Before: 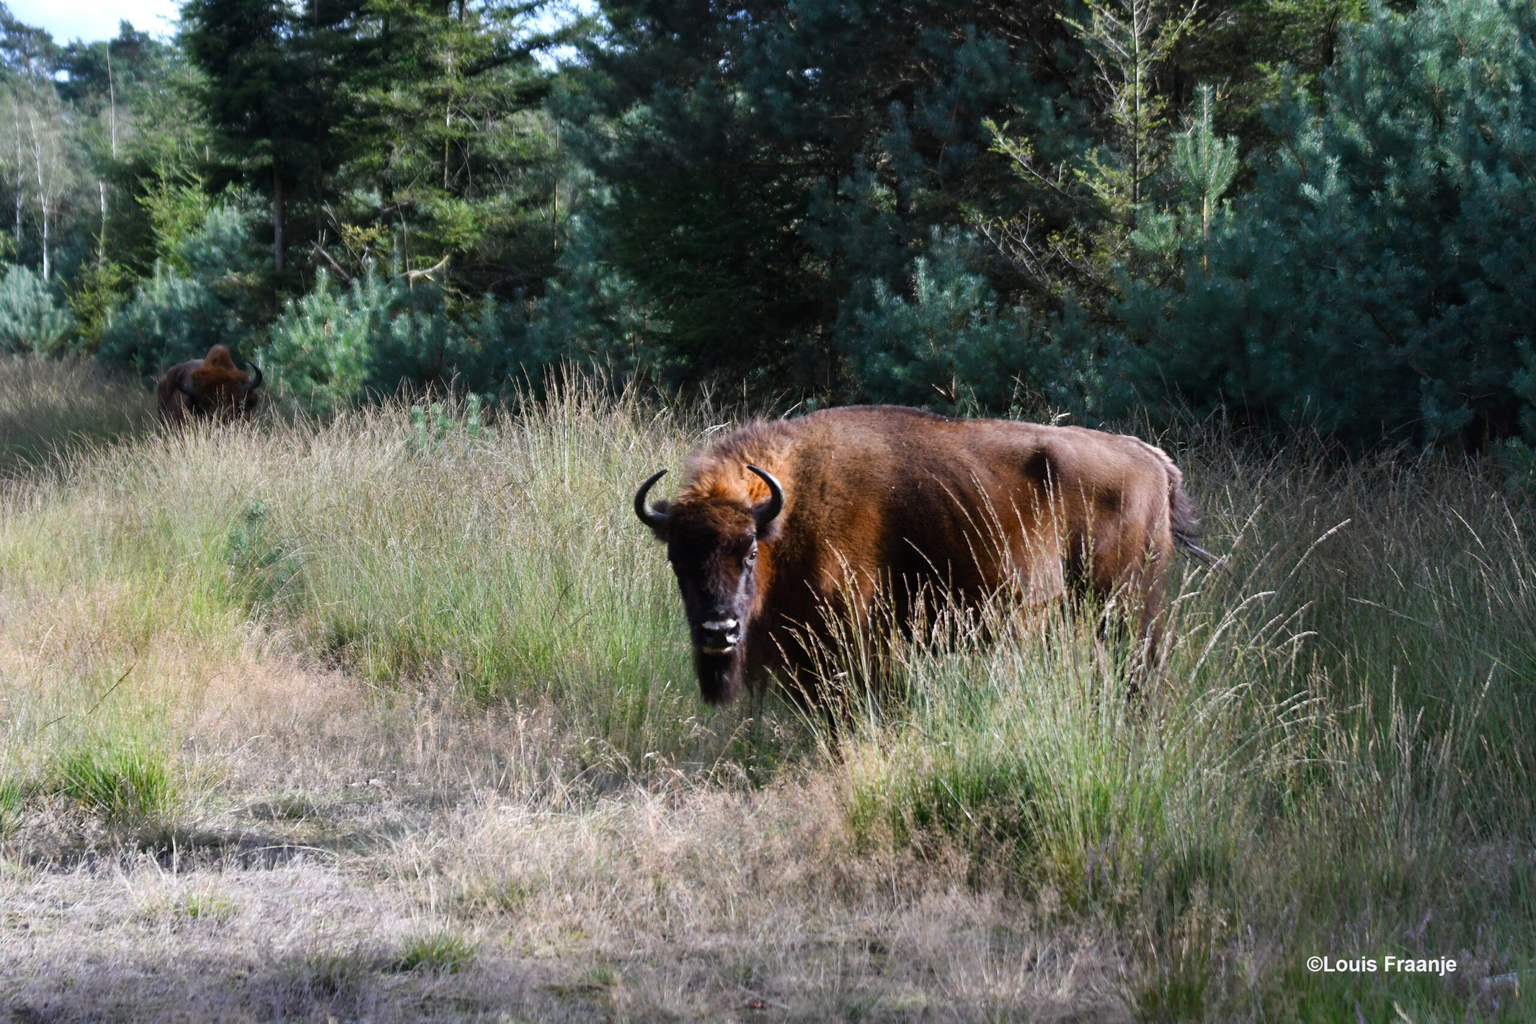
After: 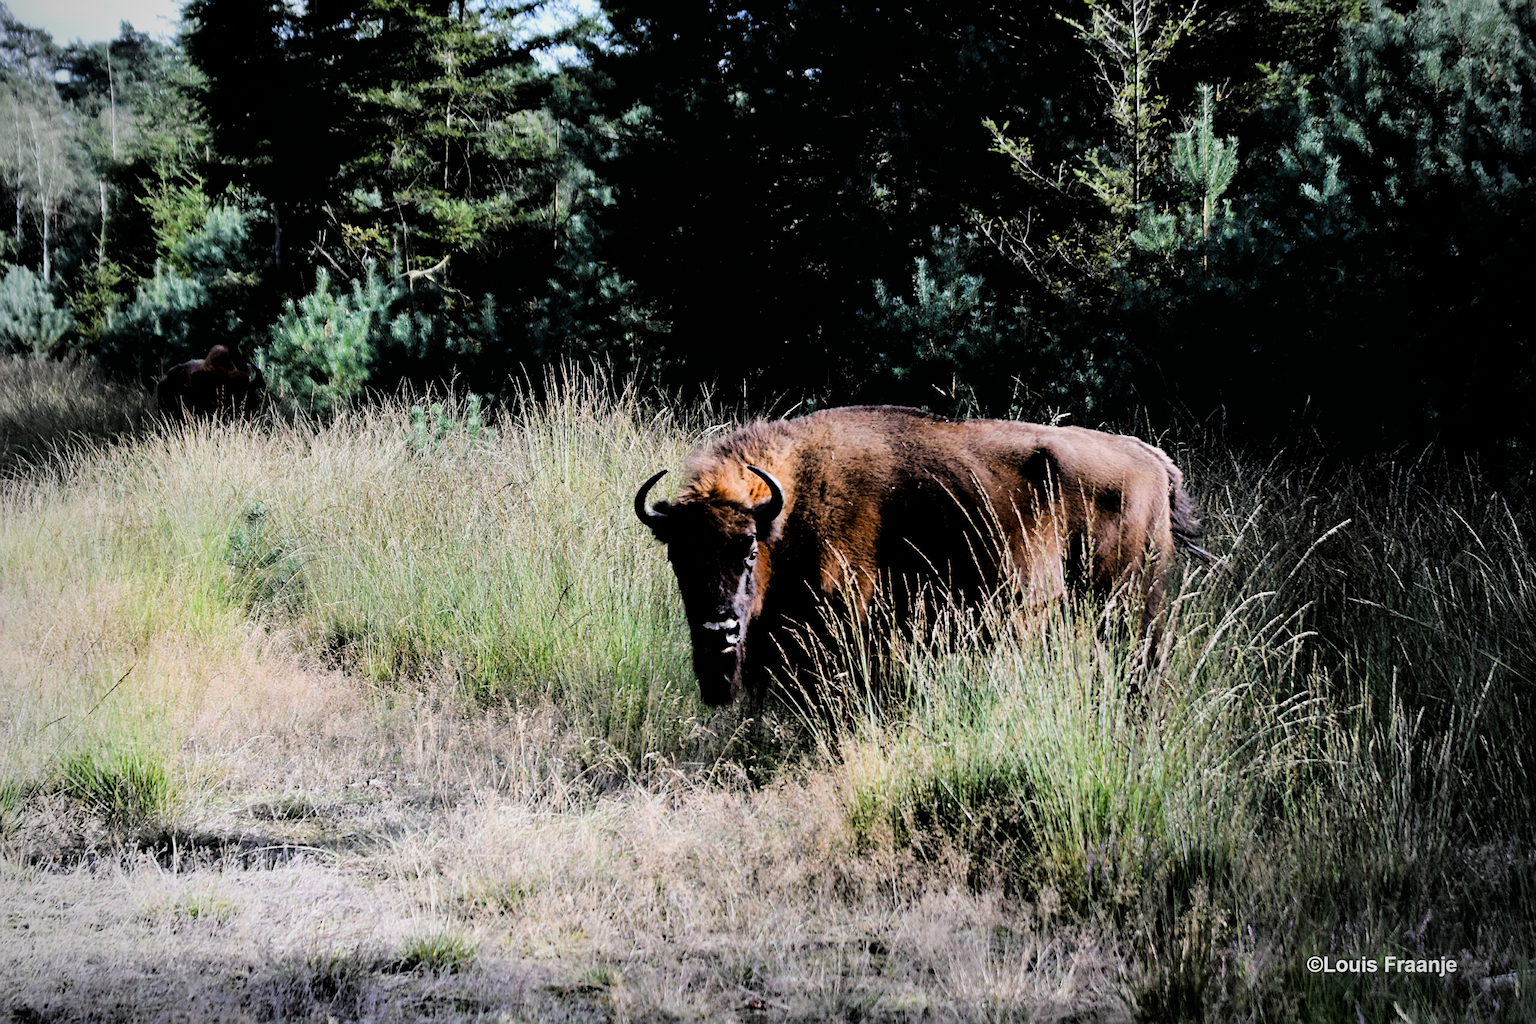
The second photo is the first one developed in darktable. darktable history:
tone equalizer: -8 EV -0.751 EV, -7 EV -0.694 EV, -6 EV -0.597 EV, -5 EV -0.424 EV, -3 EV 0.4 EV, -2 EV 0.6 EV, -1 EV 0.7 EV, +0 EV 0.732 EV, edges refinement/feathering 500, mask exposure compensation -1.57 EV, preserve details no
sharpen: on, module defaults
vignetting: unbound false
filmic rgb: black relative exposure -4.4 EV, white relative exposure 5.02 EV, hardness 2.21, latitude 40.6%, contrast 1.157, highlights saturation mix 10.57%, shadows ↔ highlights balance 1.01%
